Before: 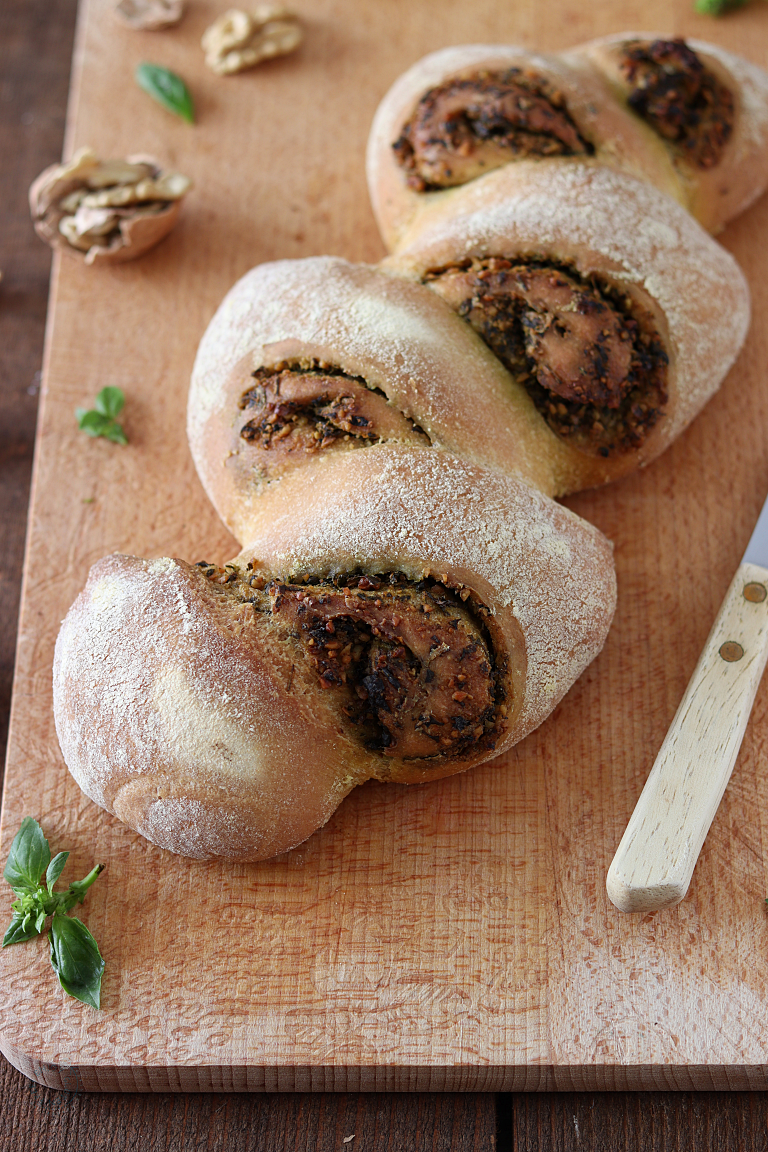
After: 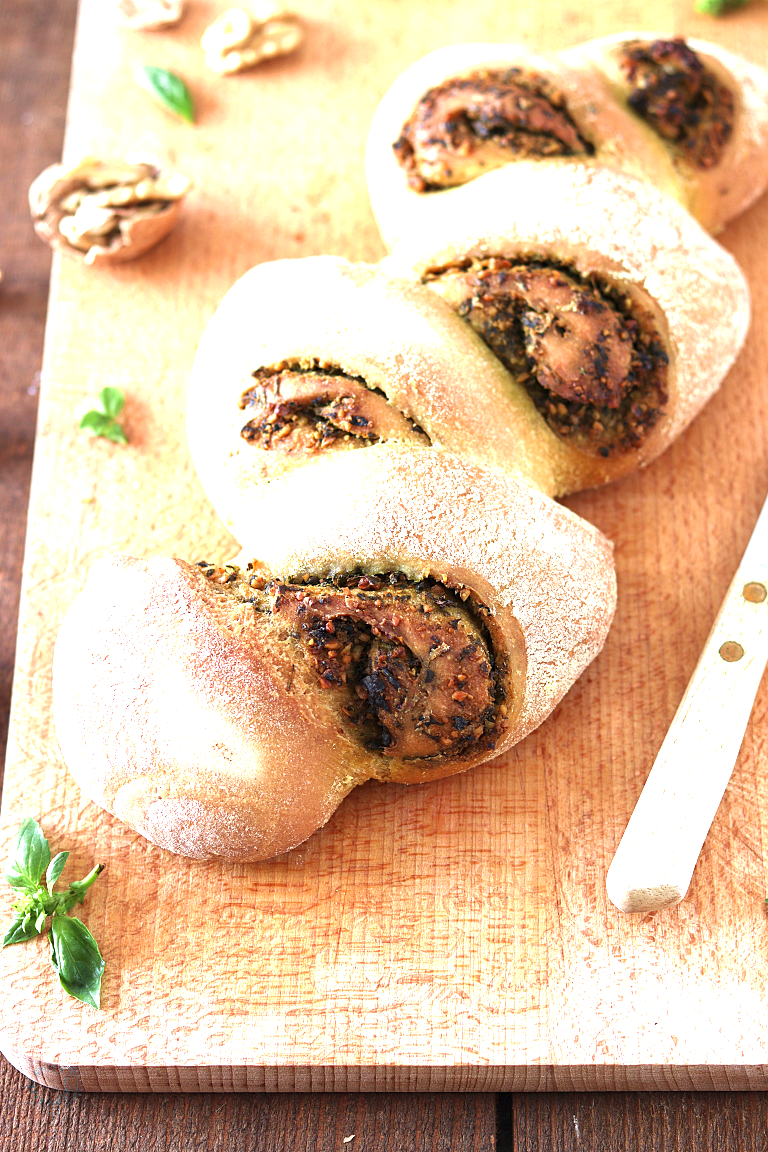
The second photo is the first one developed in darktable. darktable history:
exposure: black level correction 0, exposure 1.675 EV, compensate exposure bias true, compensate highlight preservation false
velvia: on, module defaults
